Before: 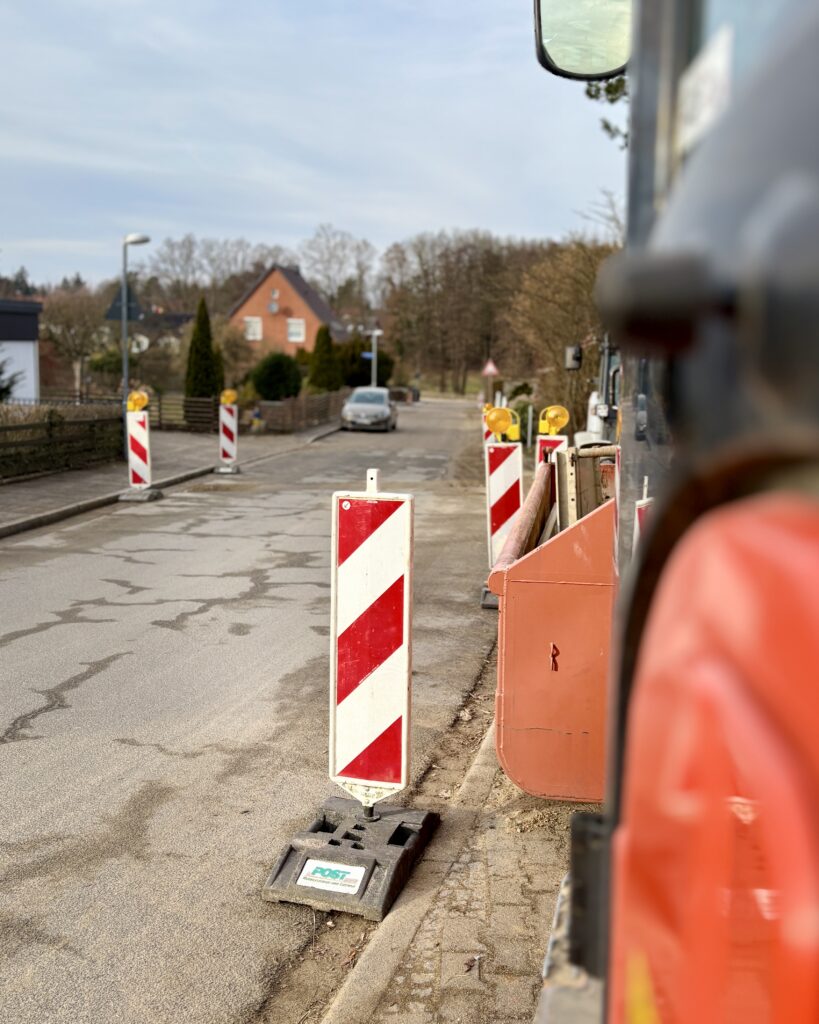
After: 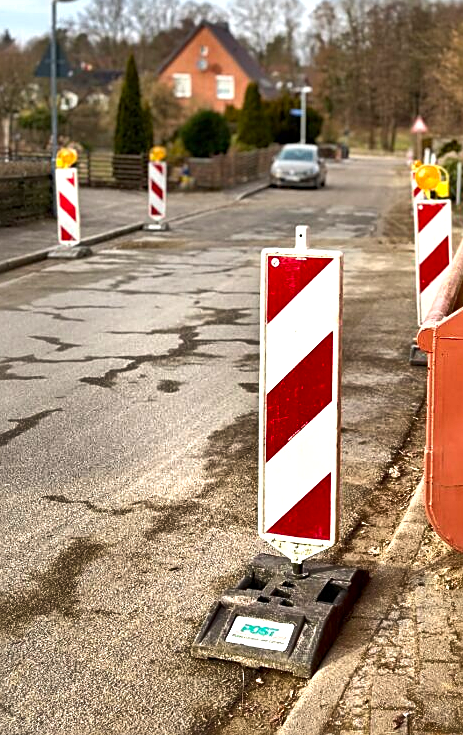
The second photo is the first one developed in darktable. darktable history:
shadows and highlights: shadows 24.21, highlights -78.66, soften with gaussian
sharpen: on, module defaults
crop: left 8.761%, top 23.819%, right 34.625%, bottom 4.325%
exposure: exposure 0.601 EV, compensate highlight preservation false
